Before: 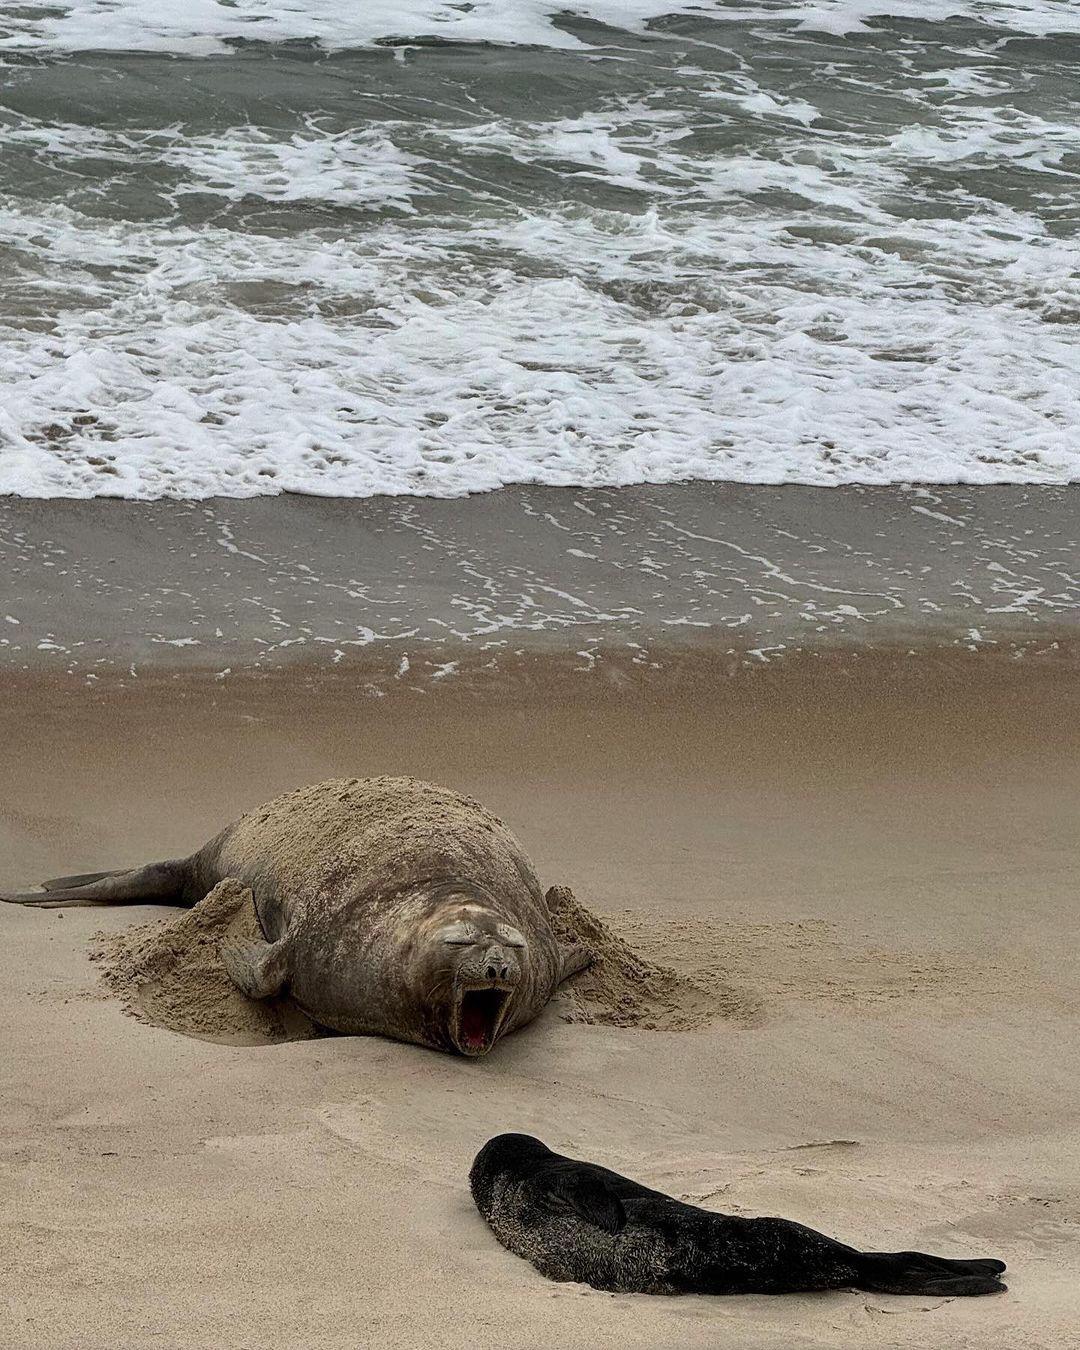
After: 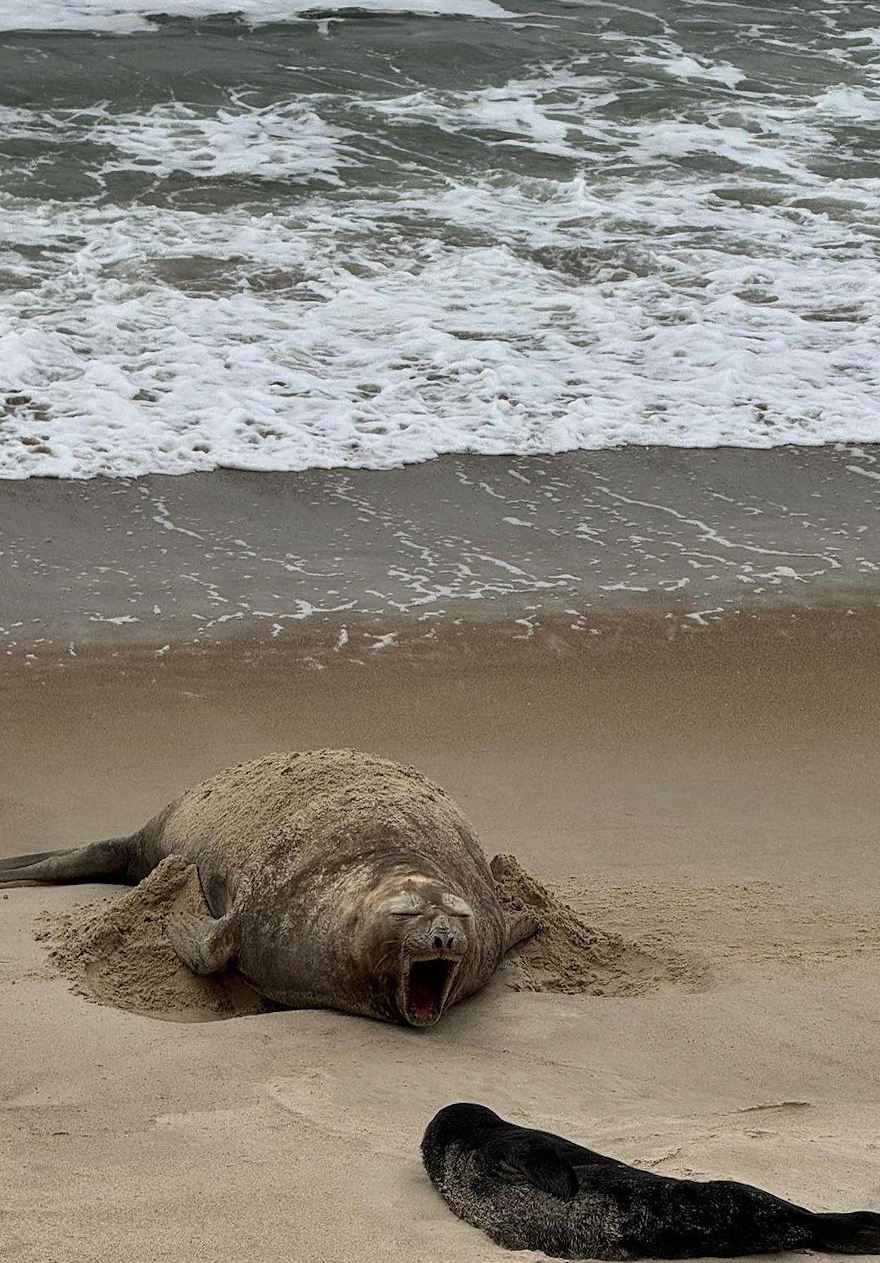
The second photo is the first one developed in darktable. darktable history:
crop and rotate: angle 1.43°, left 4.354%, top 0.834%, right 11.58%, bottom 2.682%
shadows and highlights: radius 264.72, soften with gaussian
